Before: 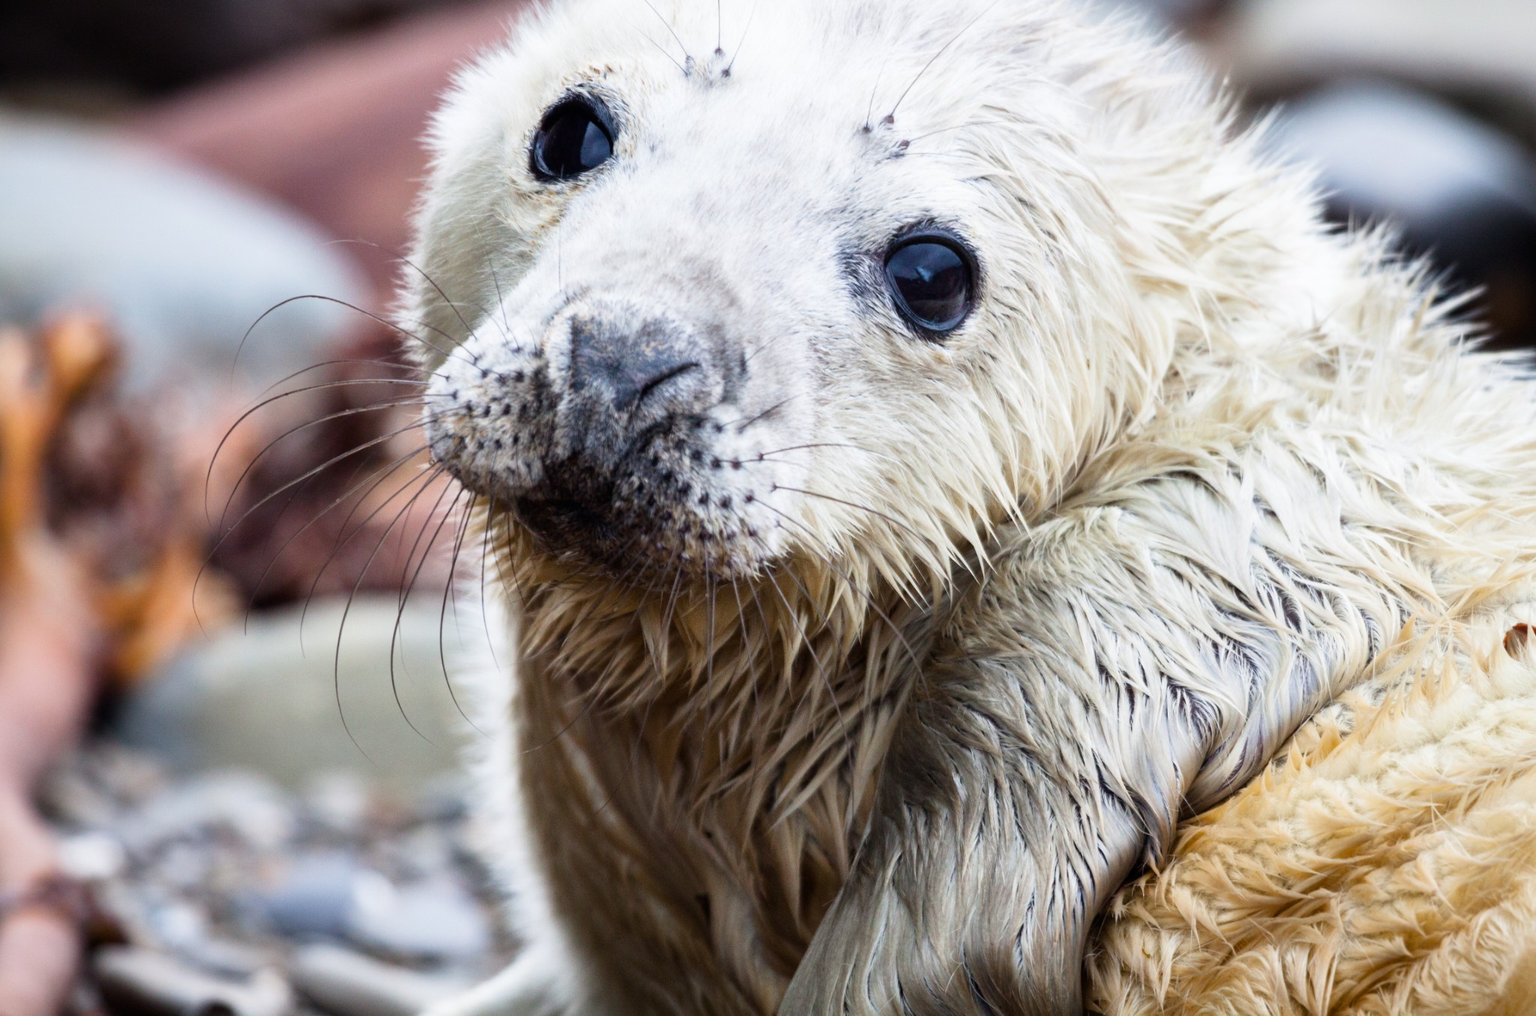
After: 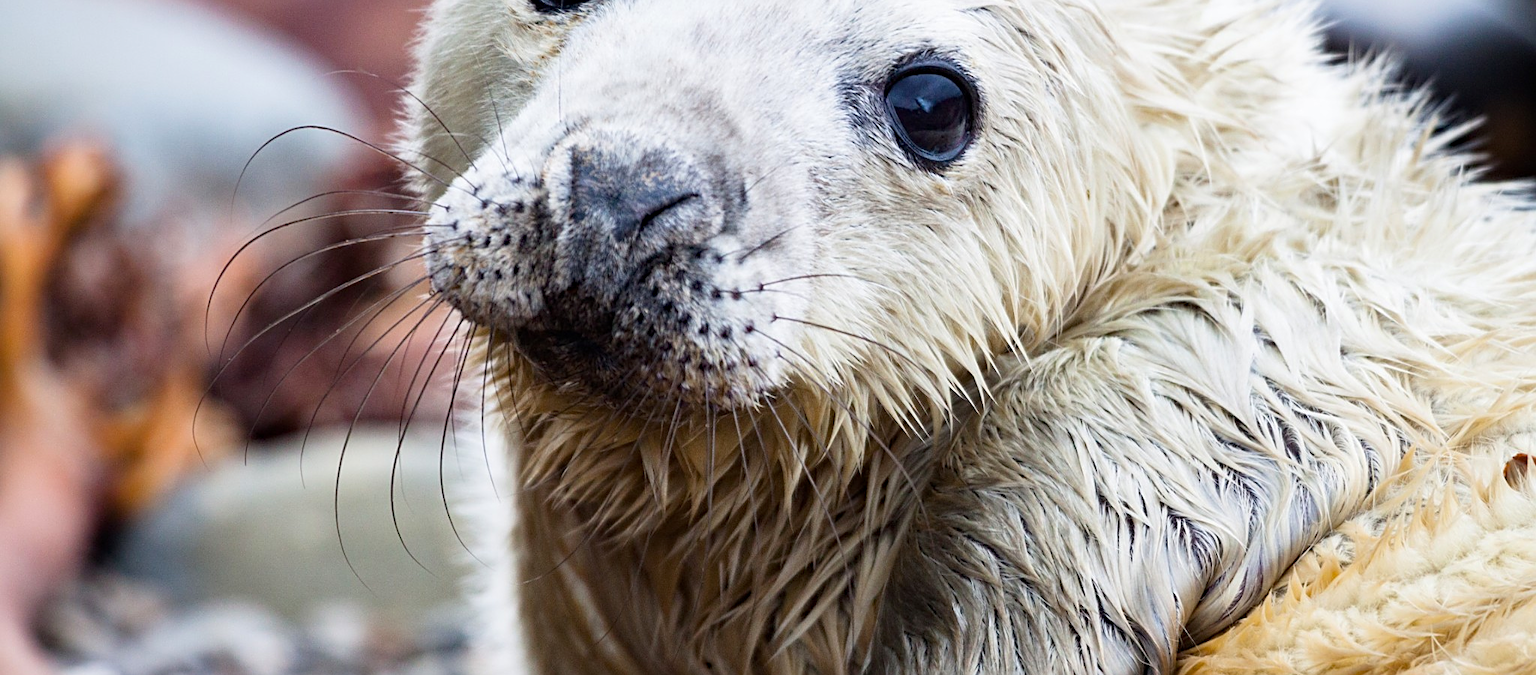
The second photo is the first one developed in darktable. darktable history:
sharpen: on, module defaults
crop: top 16.695%, bottom 16.774%
haze removal: adaptive false
